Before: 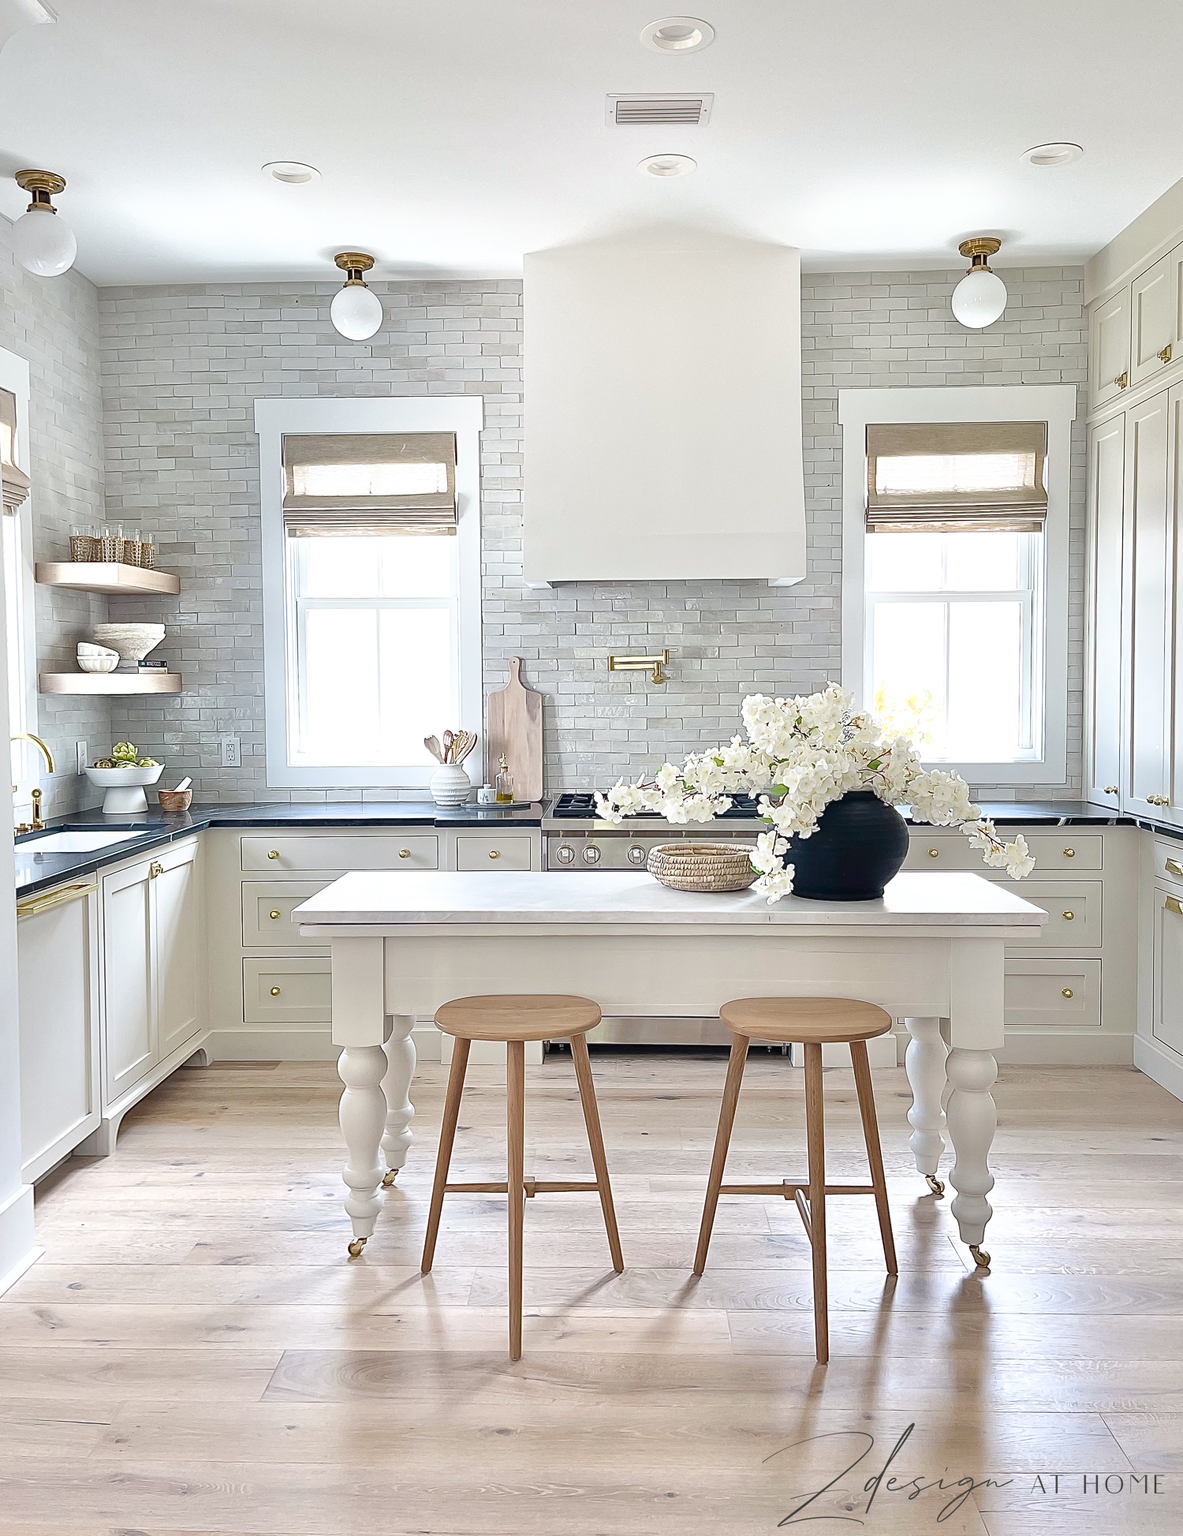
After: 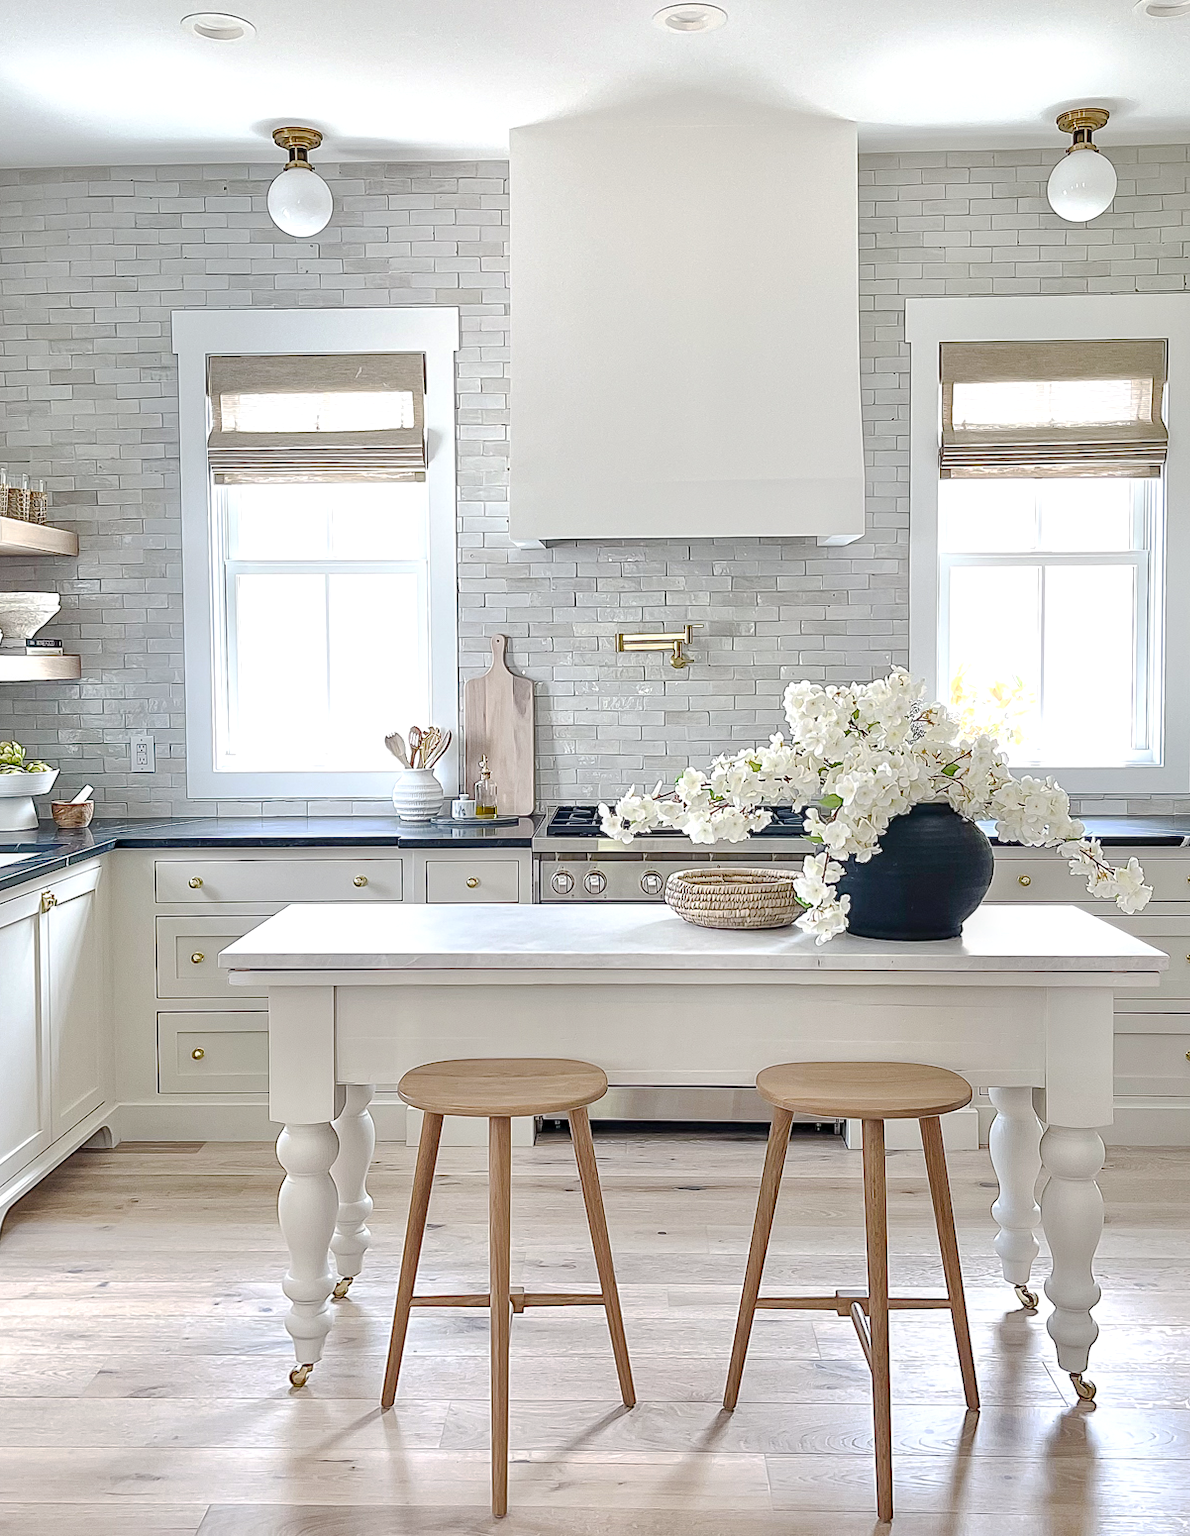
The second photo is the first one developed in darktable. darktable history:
crop and rotate: left 9.981%, top 9.862%, right 9.878%, bottom 10.432%
base curve: curves: ch0 [(0, 0) (0.235, 0.266) (0.503, 0.496) (0.786, 0.72) (1, 1)], preserve colors none
local contrast: on, module defaults
